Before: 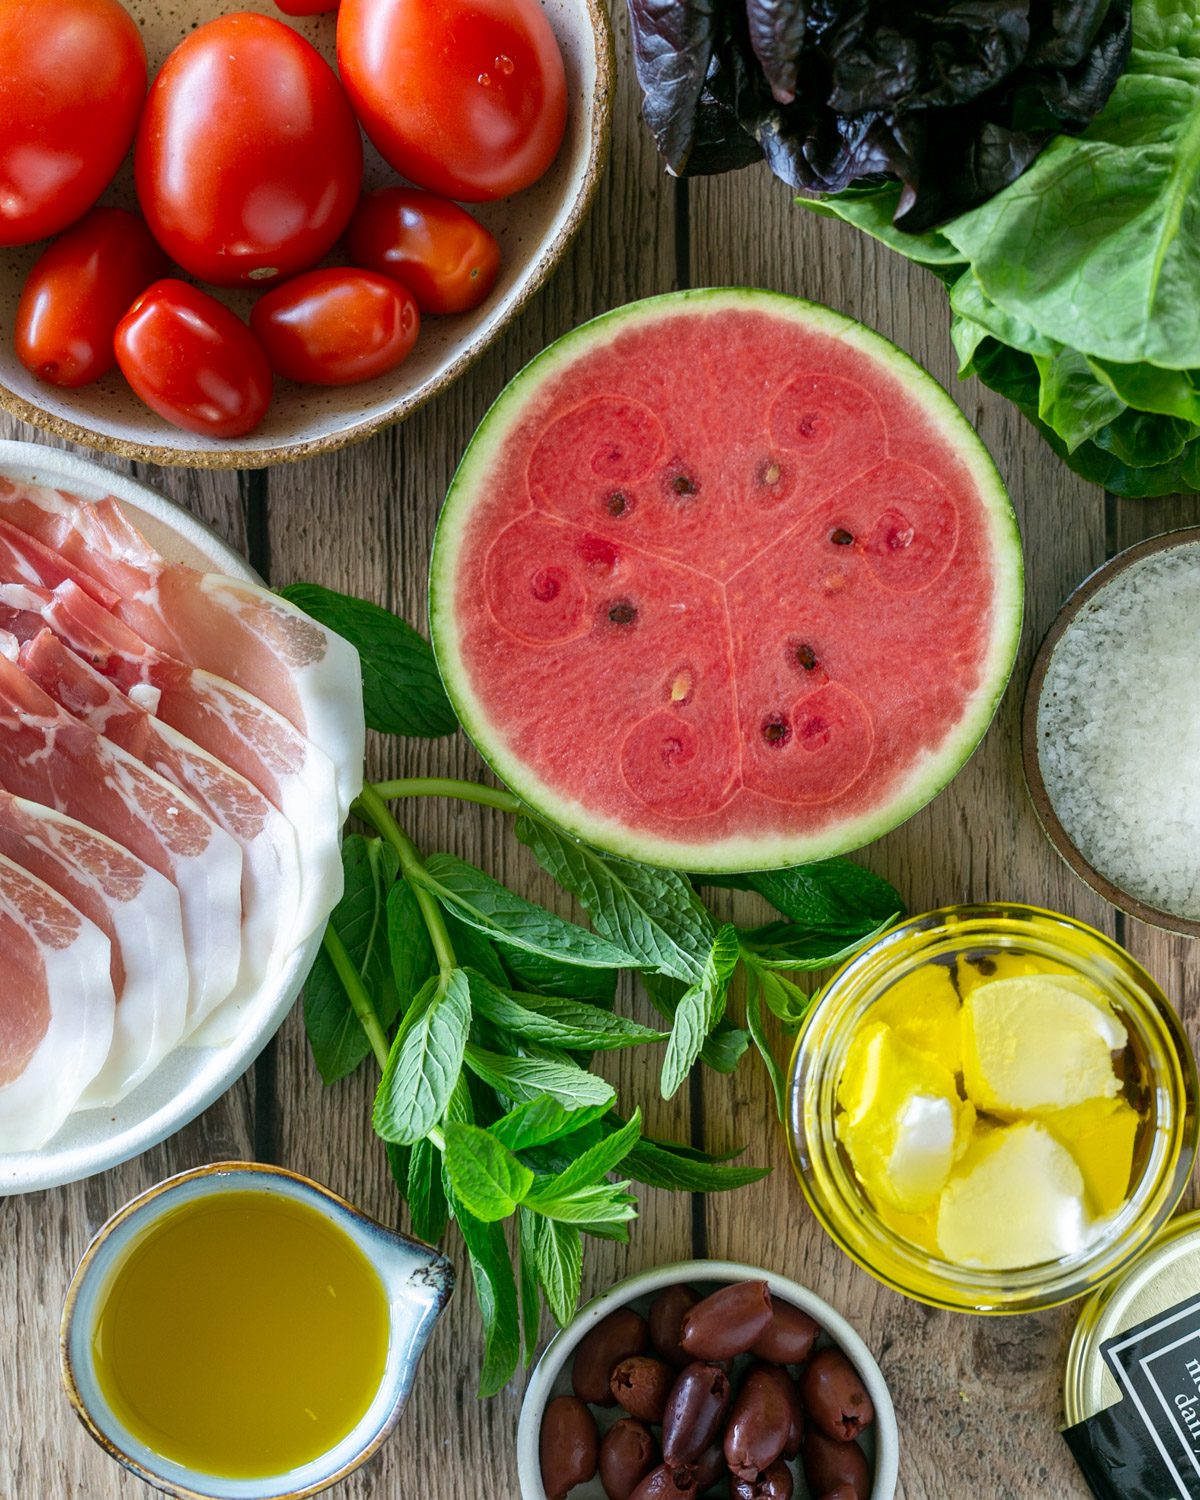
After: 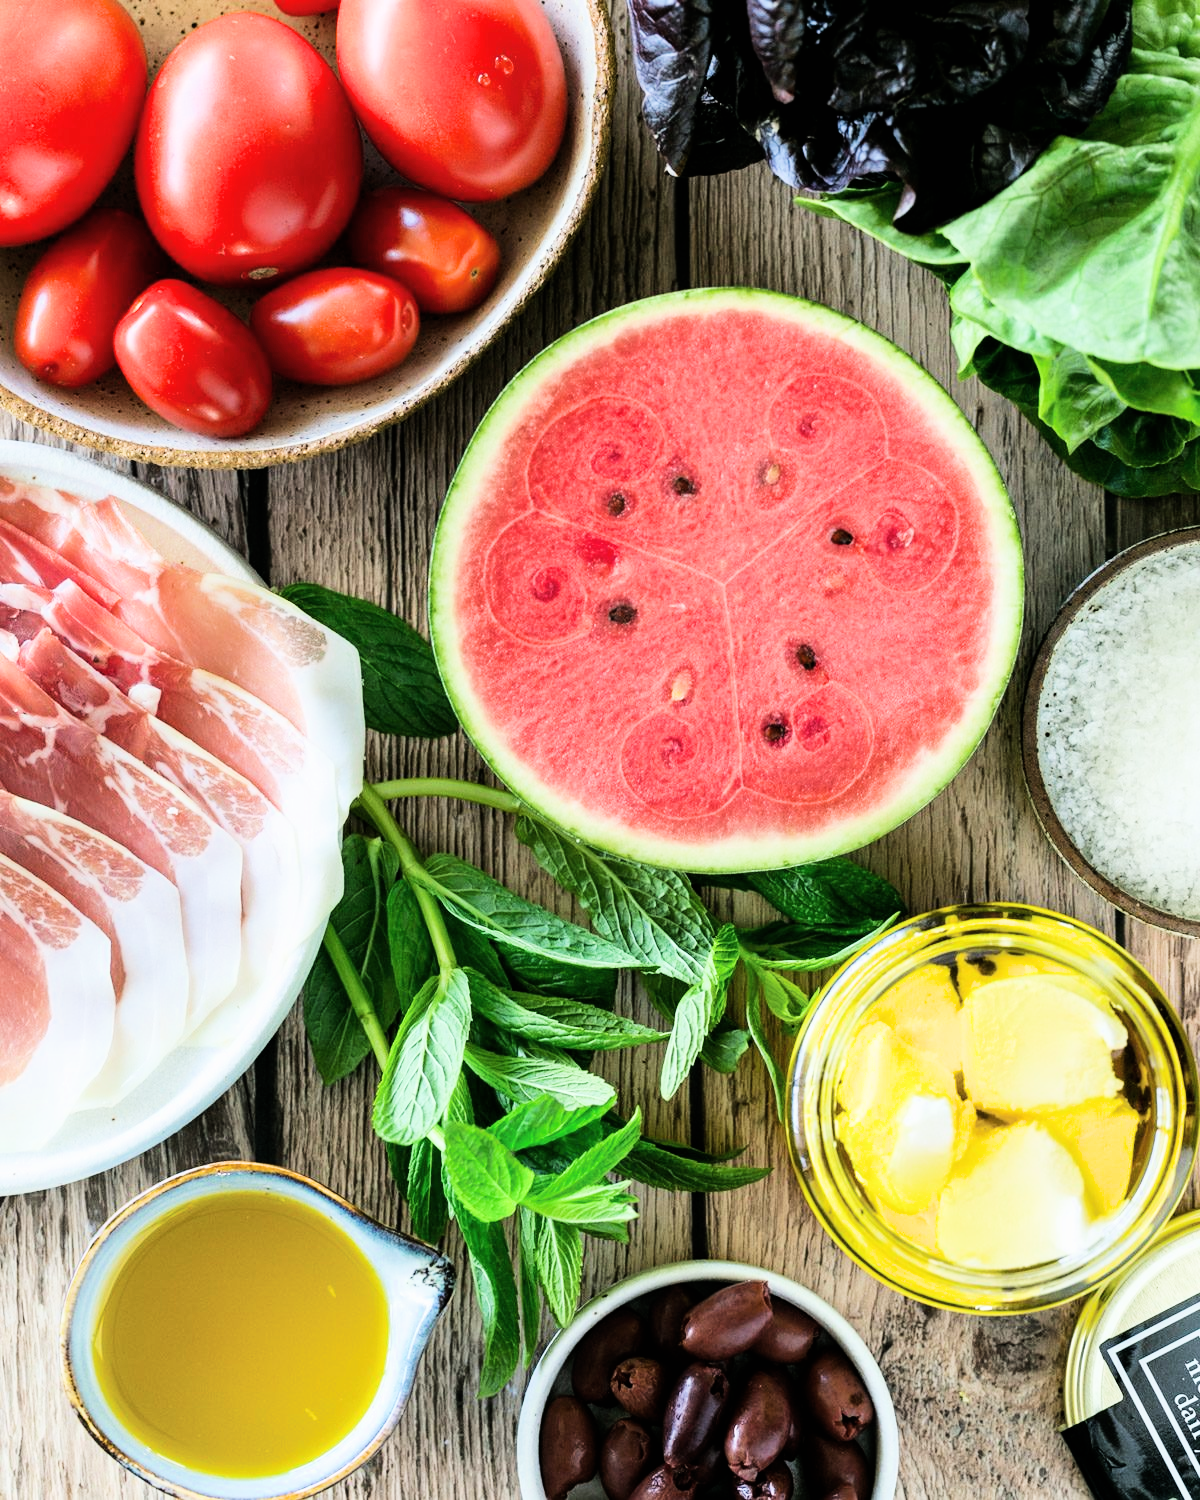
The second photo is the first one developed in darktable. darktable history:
exposure: black level correction -0.002, exposure 0.706 EV, compensate exposure bias true, compensate highlight preservation false
filmic rgb: black relative exposure -7.98 EV, white relative exposure 4.05 EV, hardness 4.17, contrast 1.368
tone equalizer: -8 EV -0.449 EV, -7 EV -0.383 EV, -6 EV -0.342 EV, -5 EV -0.249 EV, -3 EV 0.23 EV, -2 EV 0.326 EV, -1 EV 0.407 EV, +0 EV 0.419 EV, edges refinement/feathering 500, mask exposure compensation -1.57 EV, preserve details no
